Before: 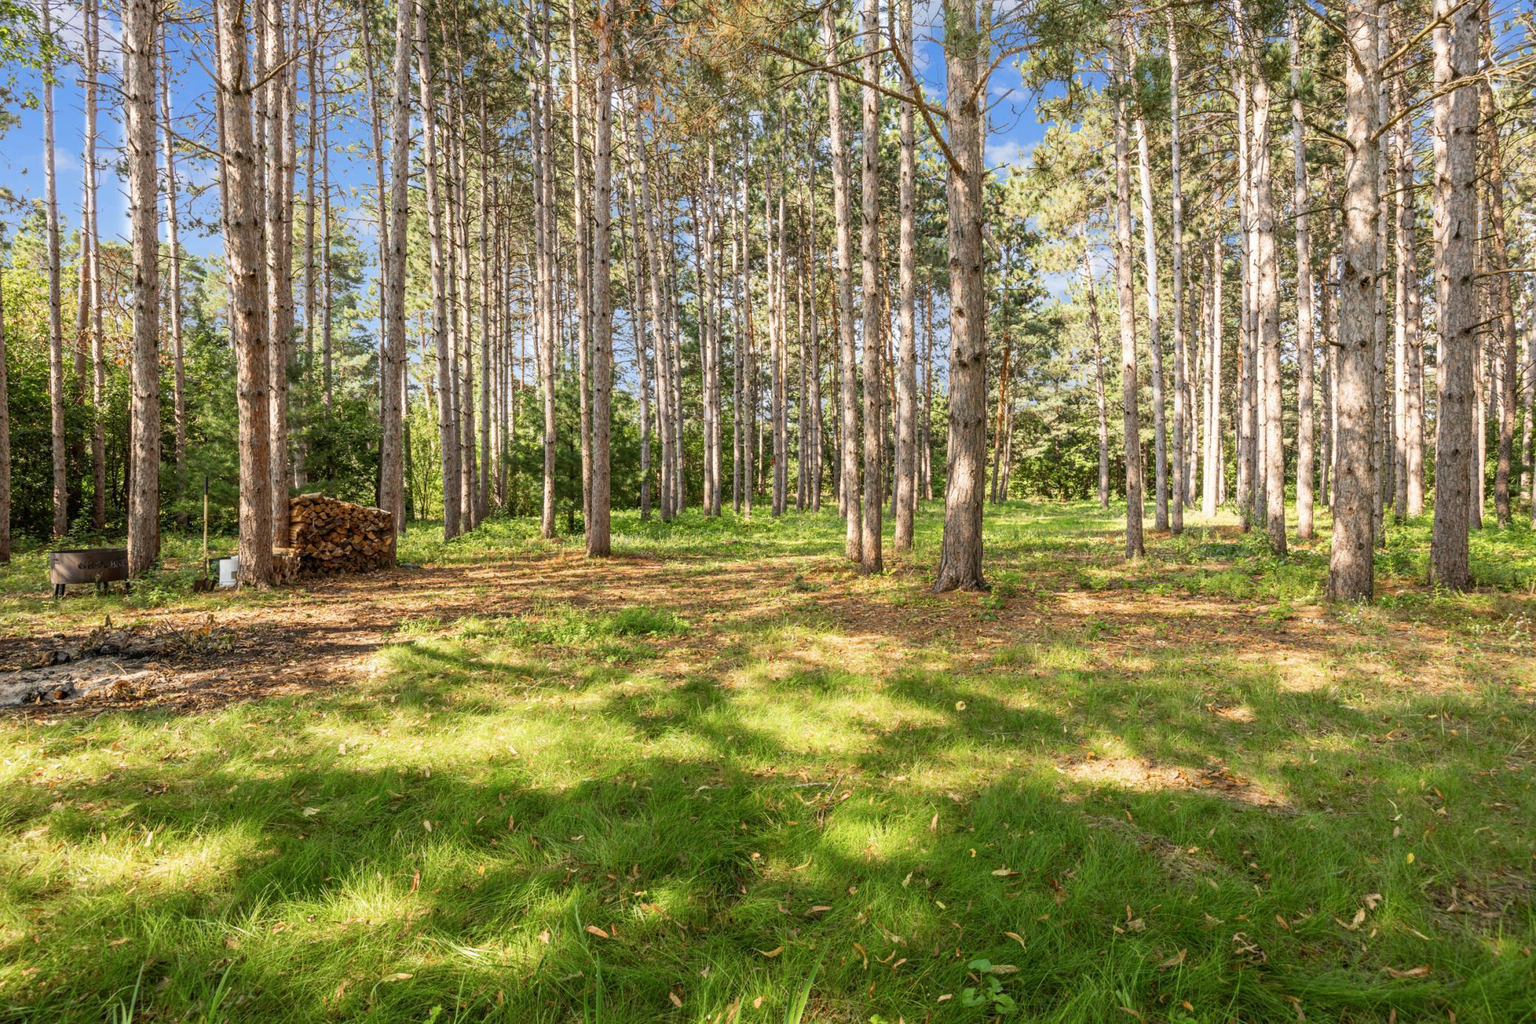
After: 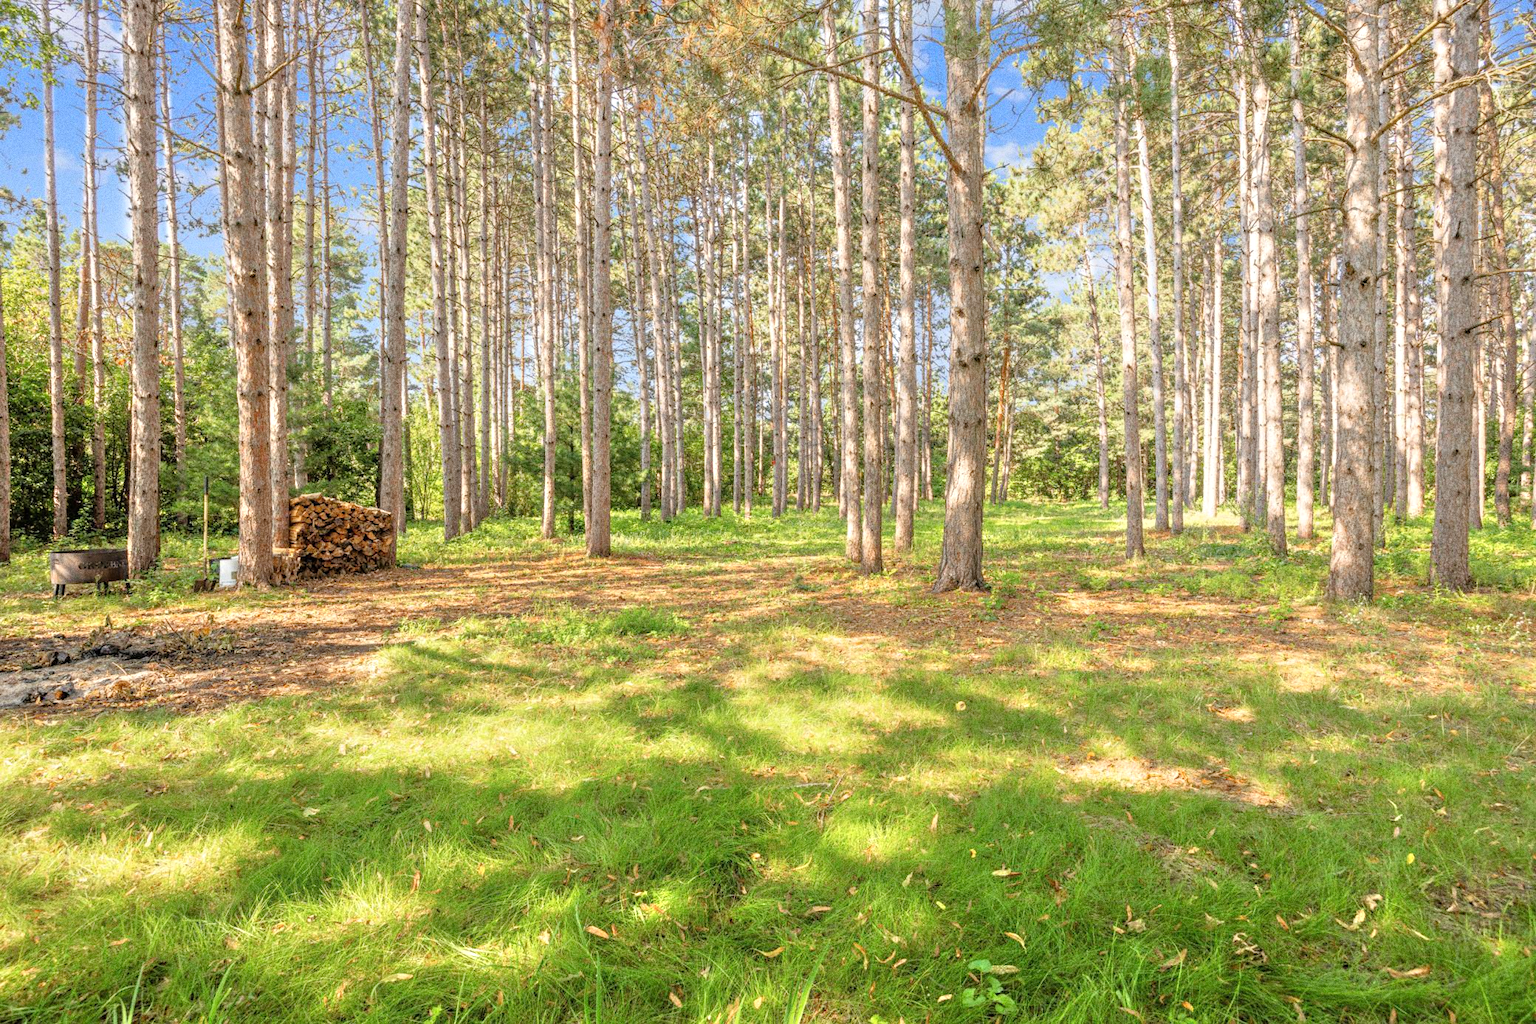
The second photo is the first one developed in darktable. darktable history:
tone equalizer: -7 EV 0.15 EV, -6 EV 0.6 EV, -5 EV 1.15 EV, -4 EV 1.33 EV, -3 EV 1.15 EV, -2 EV 0.6 EV, -1 EV 0.15 EV, mask exposure compensation -0.5 EV
shadows and highlights: shadows -23.08, highlights 46.15, soften with gaussian
grain: coarseness 0.09 ISO, strength 40%
